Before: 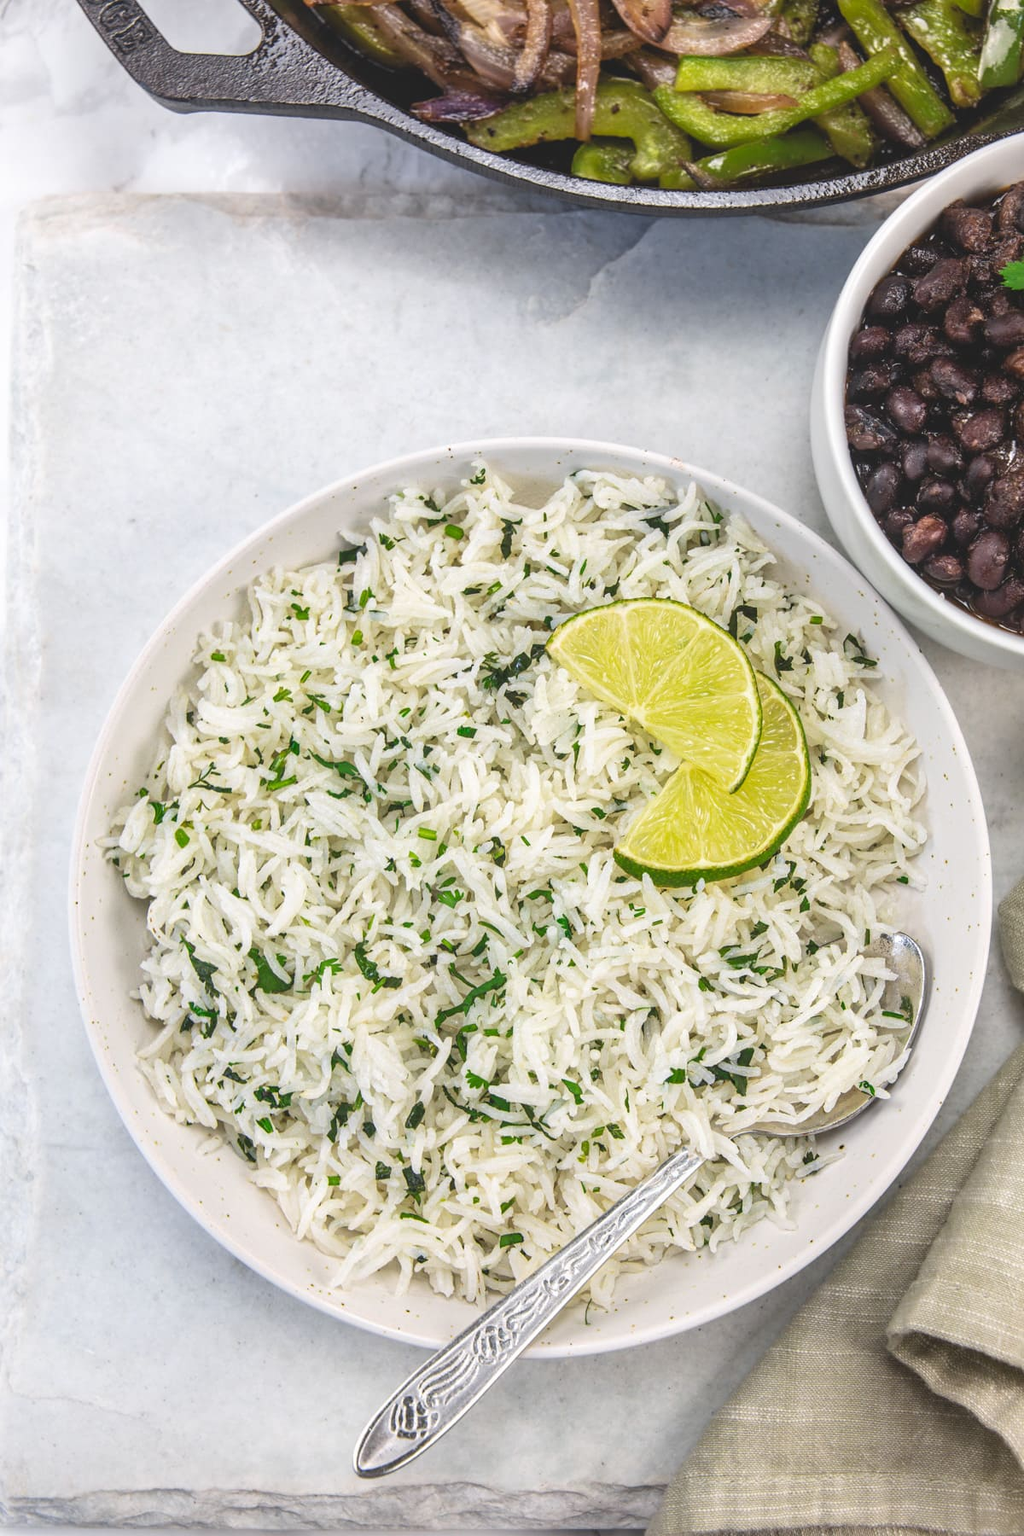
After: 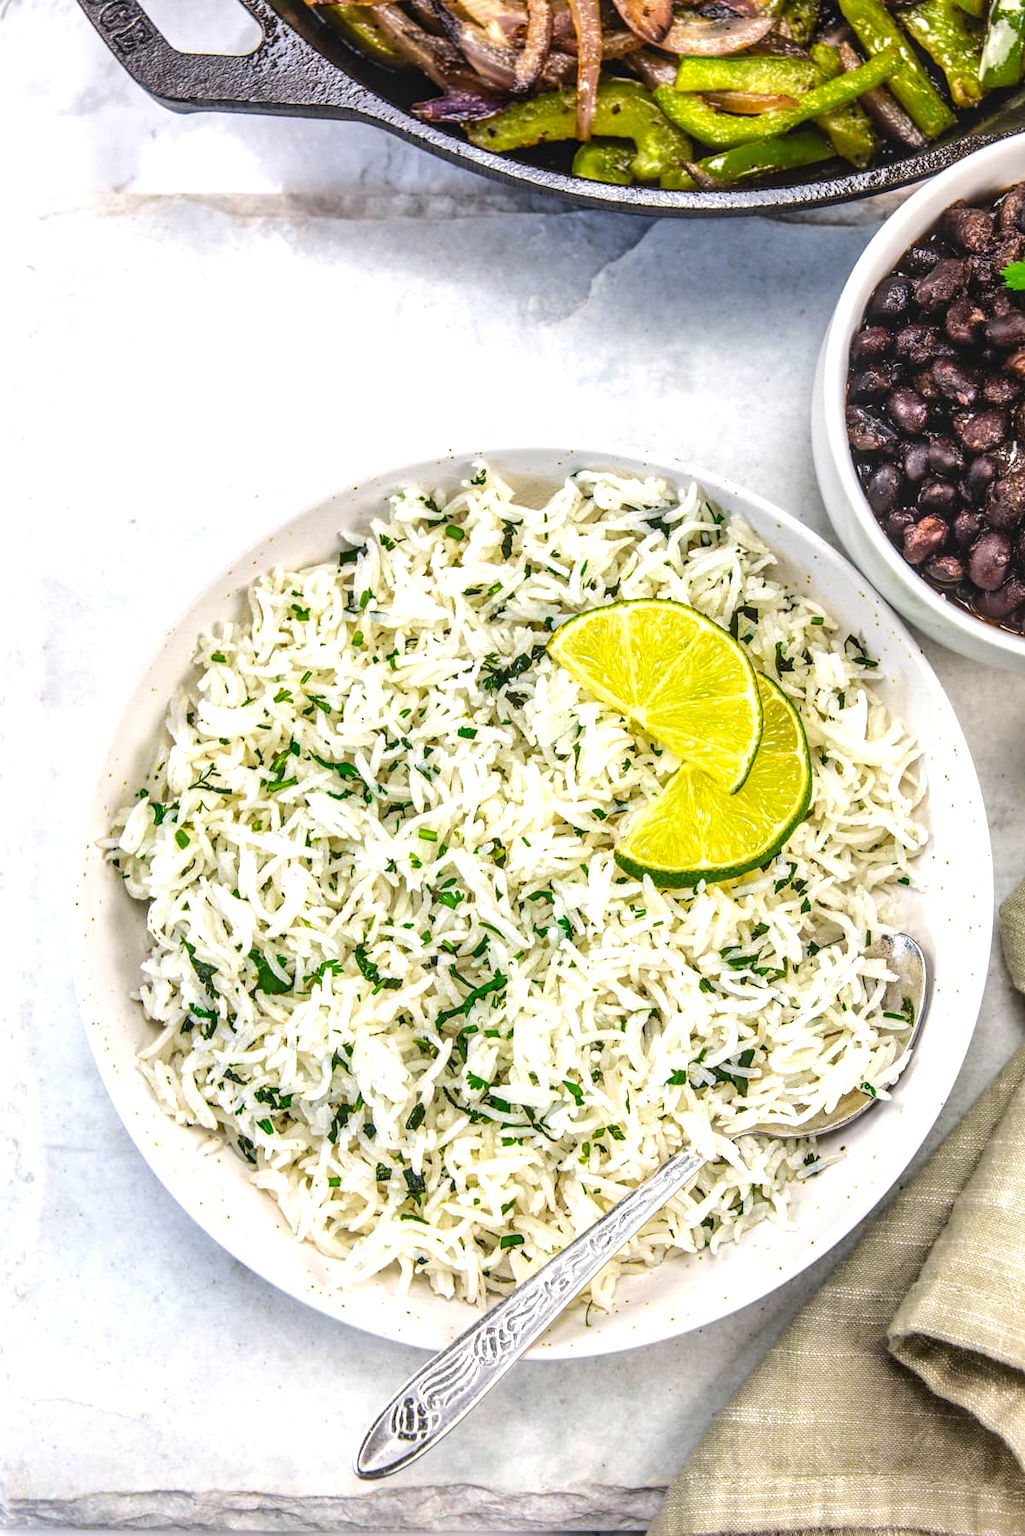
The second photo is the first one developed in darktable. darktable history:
tone equalizer: -8 EV -0.417 EV, -7 EV -0.389 EV, -6 EV -0.333 EV, -5 EV -0.222 EV, -3 EV 0.222 EV, -2 EV 0.333 EV, -1 EV 0.389 EV, +0 EV 0.417 EV, edges refinement/feathering 500, mask exposure compensation -1.57 EV, preserve details no
color balance rgb: perceptual saturation grading › global saturation 25%, perceptual brilliance grading › mid-tones 10%, perceptual brilliance grading › shadows 15%, global vibrance 20%
local contrast: detail 150%
crop: bottom 0.071%
